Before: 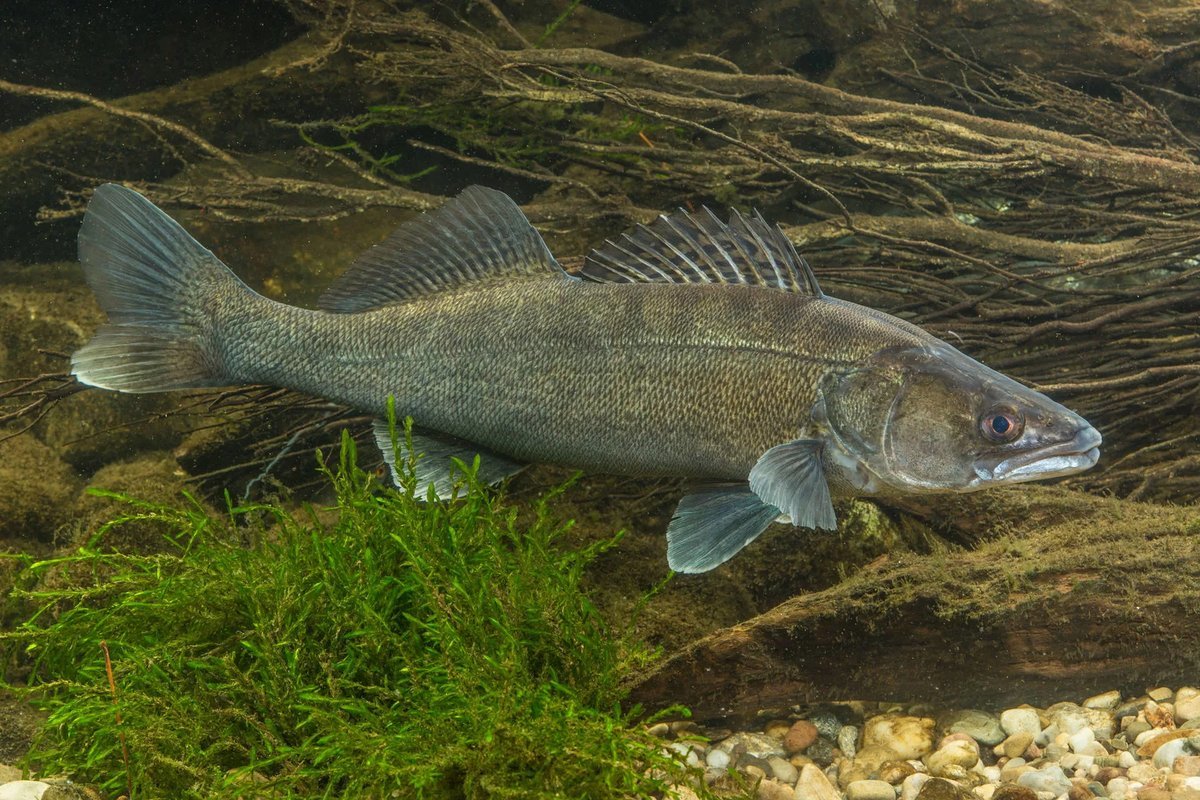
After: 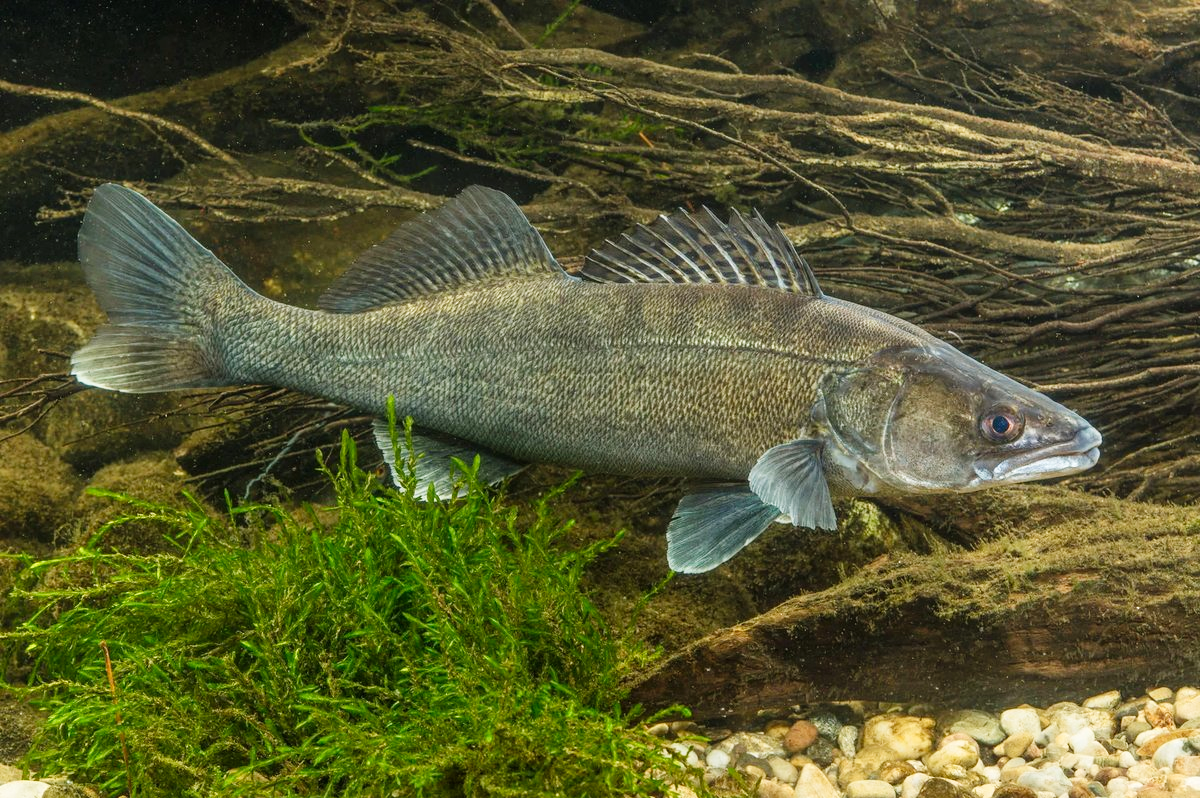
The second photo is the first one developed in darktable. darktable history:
crop: top 0.05%, bottom 0.098%
contrast brightness saturation: saturation -0.05
tone curve: curves: ch0 [(0, 0) (0.004, 0.001) (0.02, 0.008) (0.218, 0.218) (0.664, 0.774) (0.832, 0.914) (1, 1)], preserve colors none
